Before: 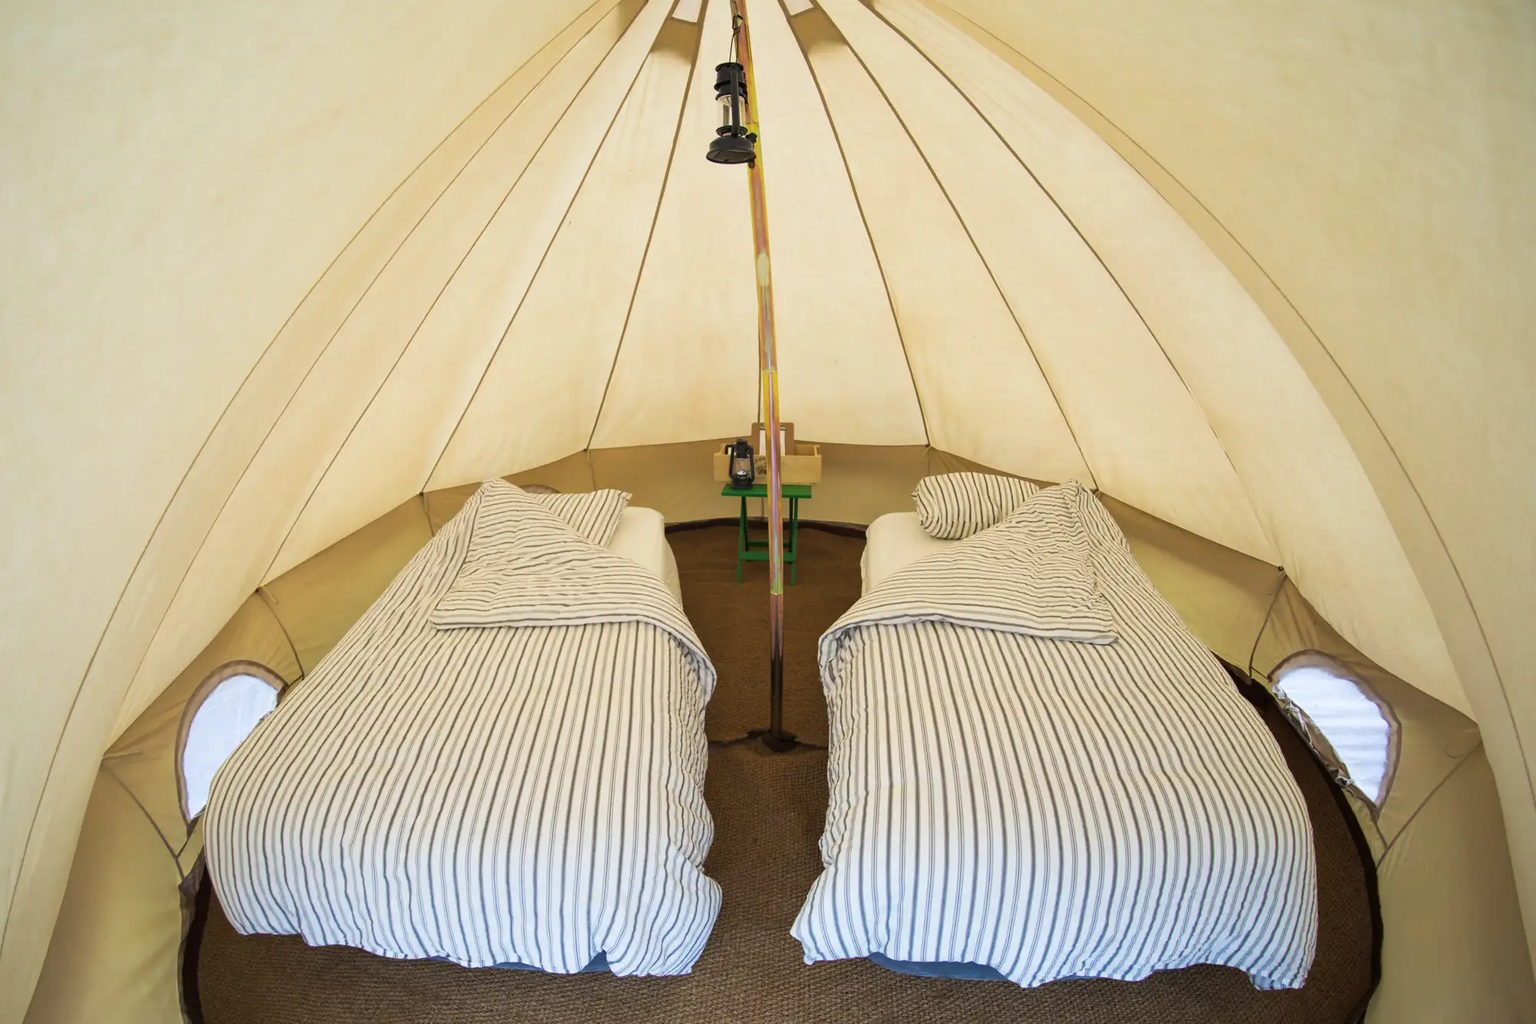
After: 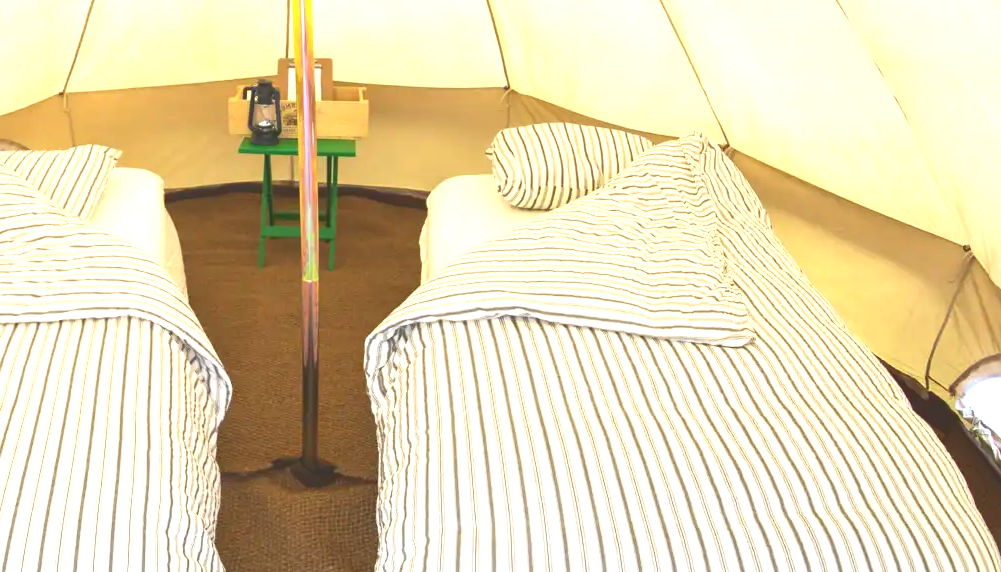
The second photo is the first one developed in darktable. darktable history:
crop: left 35.074%, top 36.933%, right 14.874%, bottom 20.103%
exposure: black level correction 0, exposure 1.354 EV, compensate highlight preservation false
tone curve: curves: ch0 [(0, 0.211) (0.15, 0.25) (1, 0.953)], color space Lab, independent channels, preserve colors none
